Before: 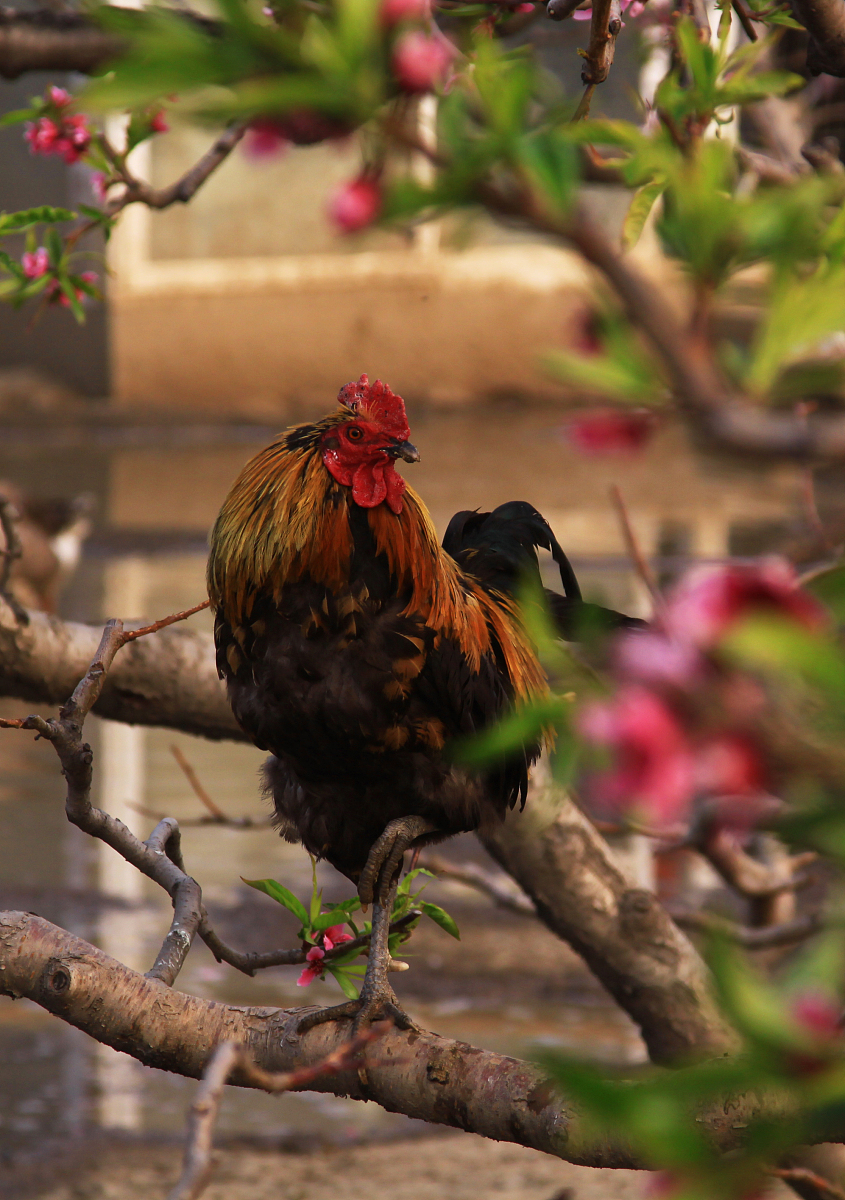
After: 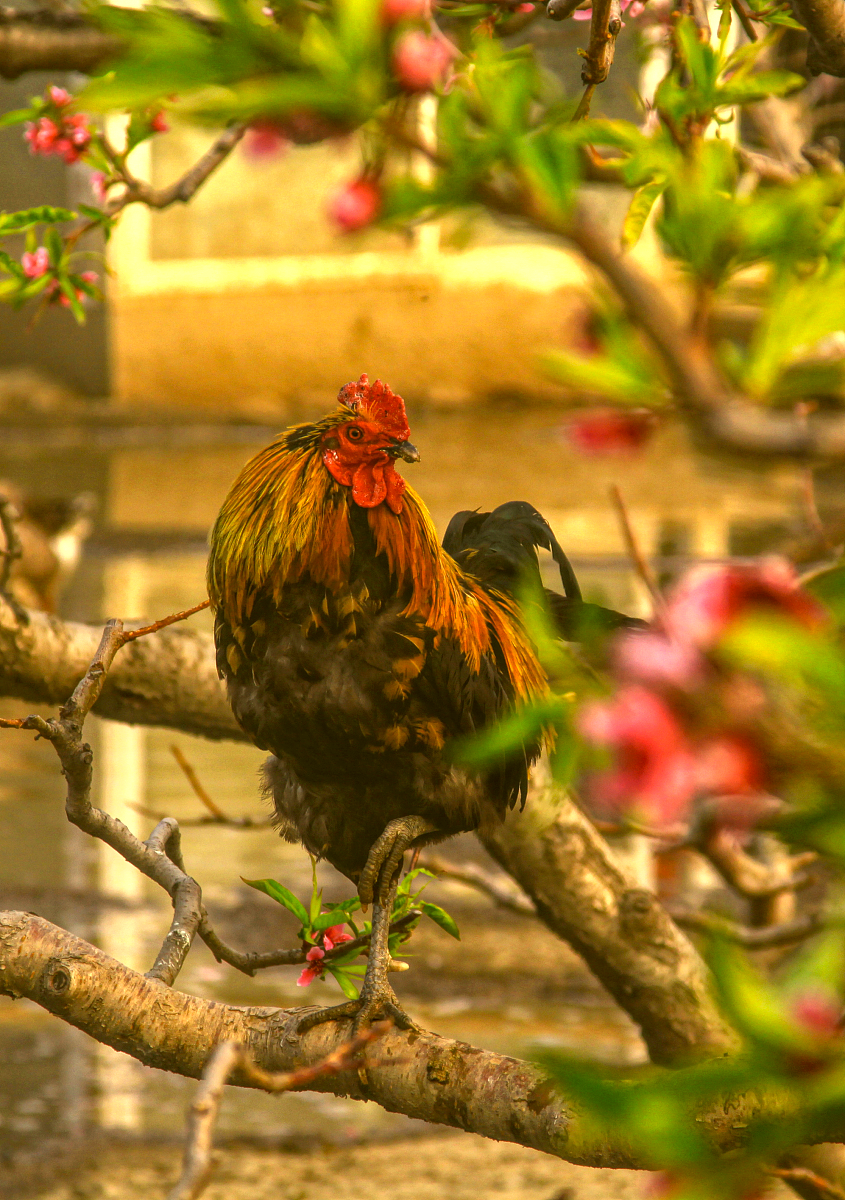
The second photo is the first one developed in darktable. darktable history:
exposure: black level correction 0, exposure 0.891 EV, compensate highlight preservation false
color correction: highlights a* 0.083, highlights b* 29.74, shadows a* -0.272, shadows b* 21.81
local contrast: highlights 67%, shadows 32%, detail 166%, midtone range 0.2
